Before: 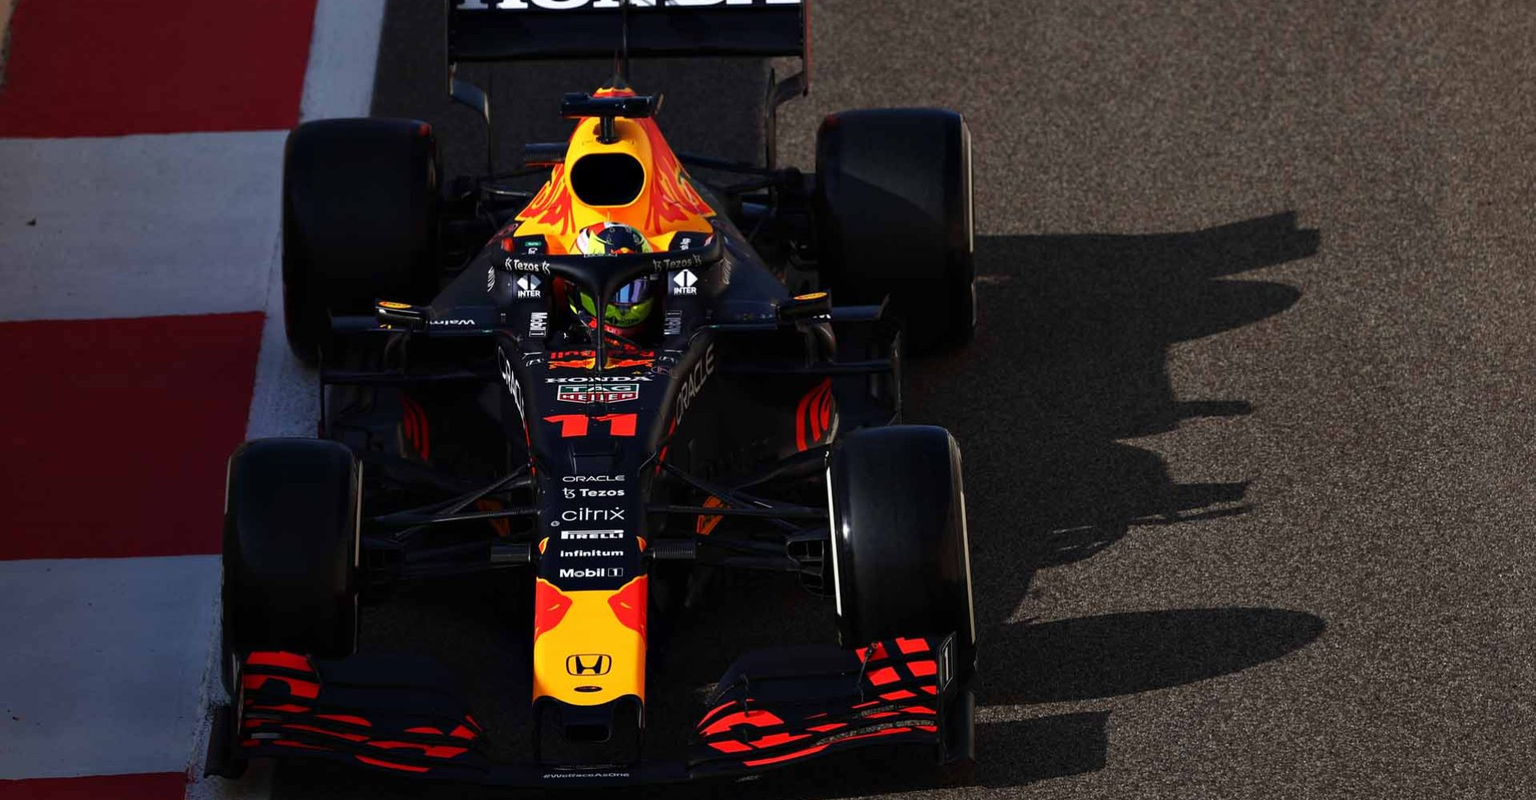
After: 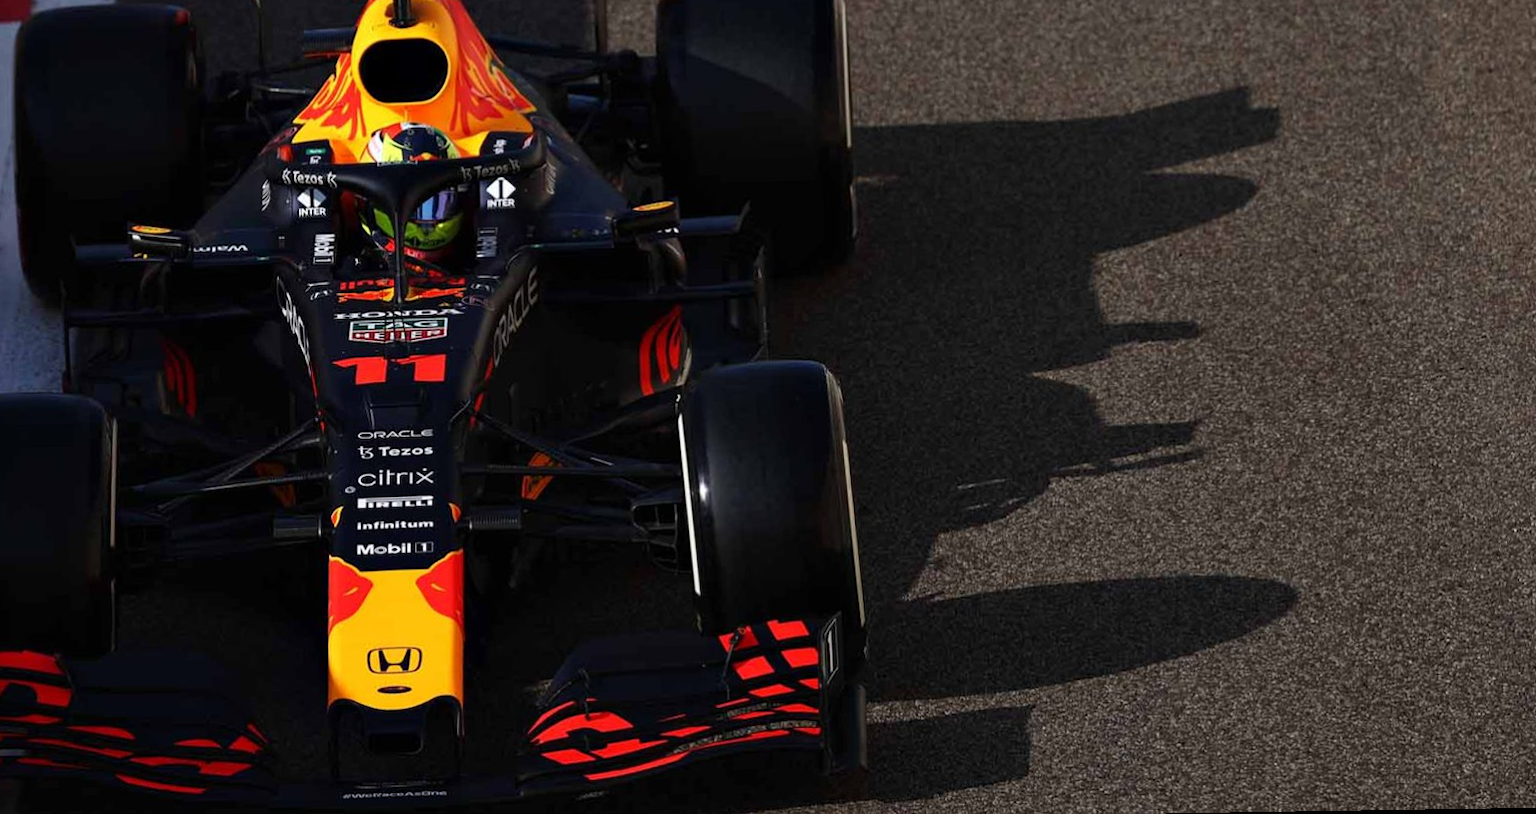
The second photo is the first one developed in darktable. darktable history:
rotate and perspective: rotation -1.32°, lens shift (horizontal) -0.031, crop left 0.015, crop right 0.985, crop top 0.047, crop bottom 0.982
crop: left 16.315%, top 14.246%
